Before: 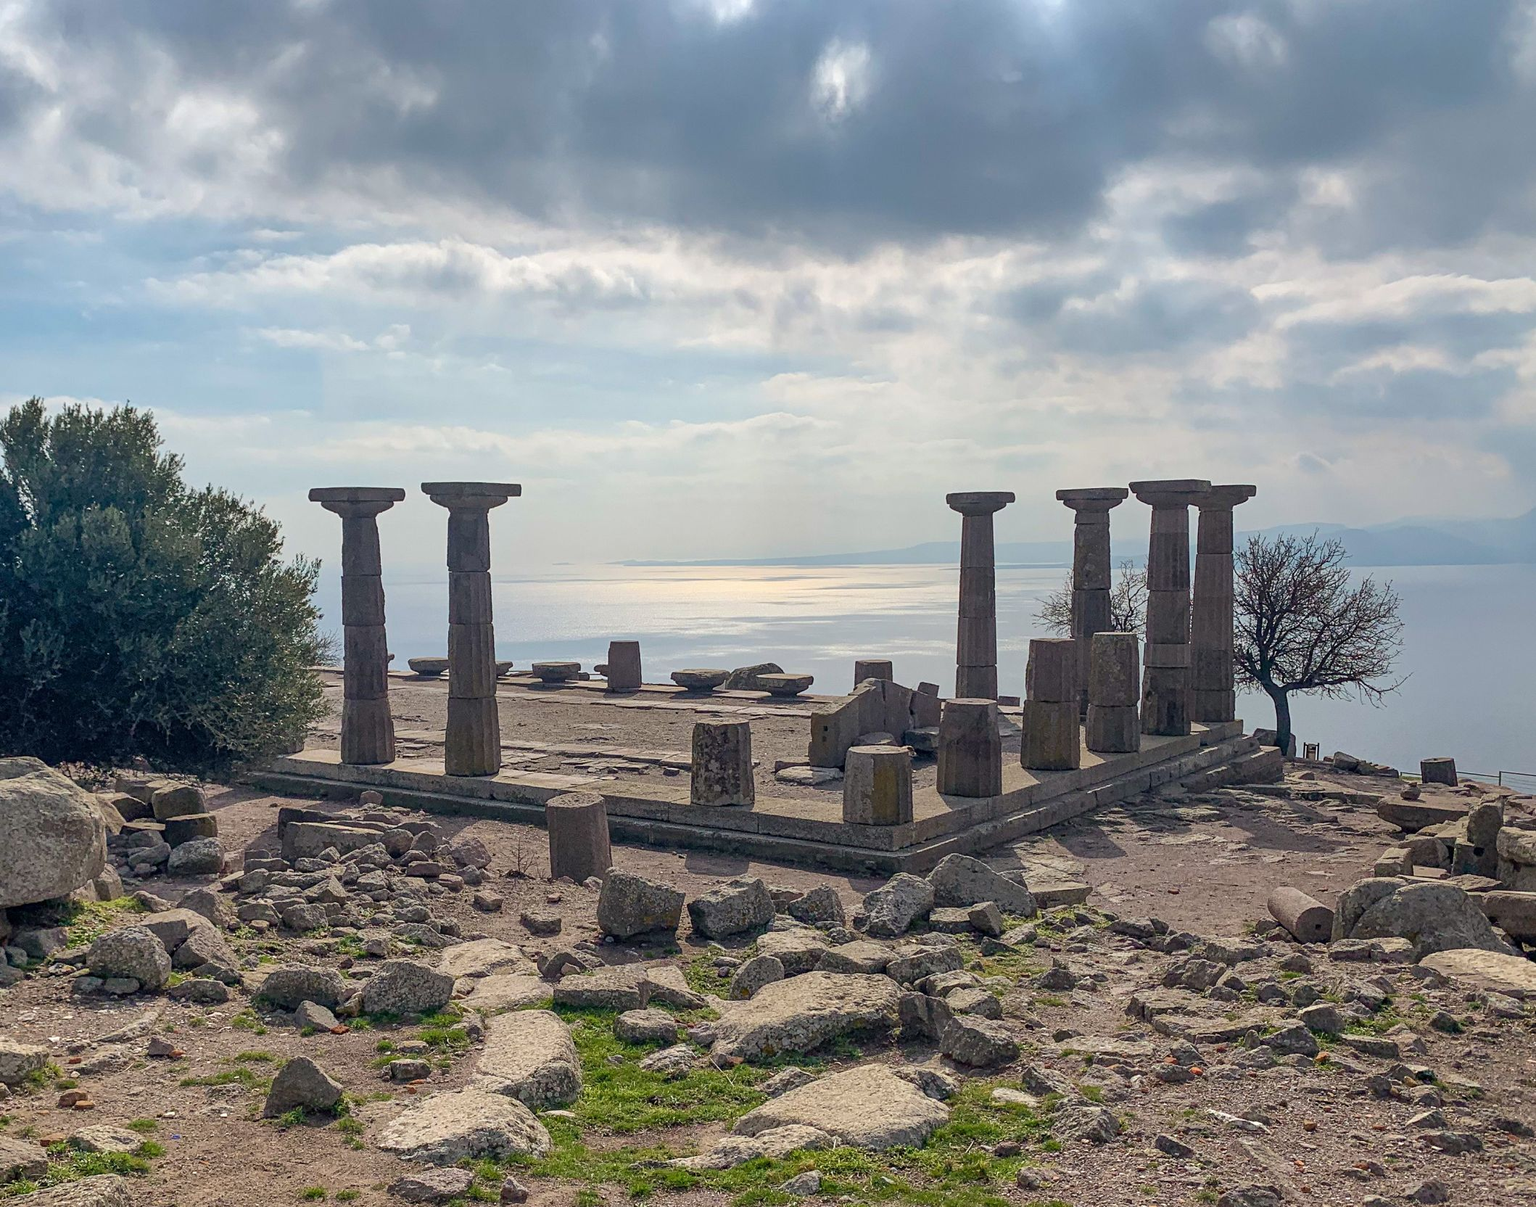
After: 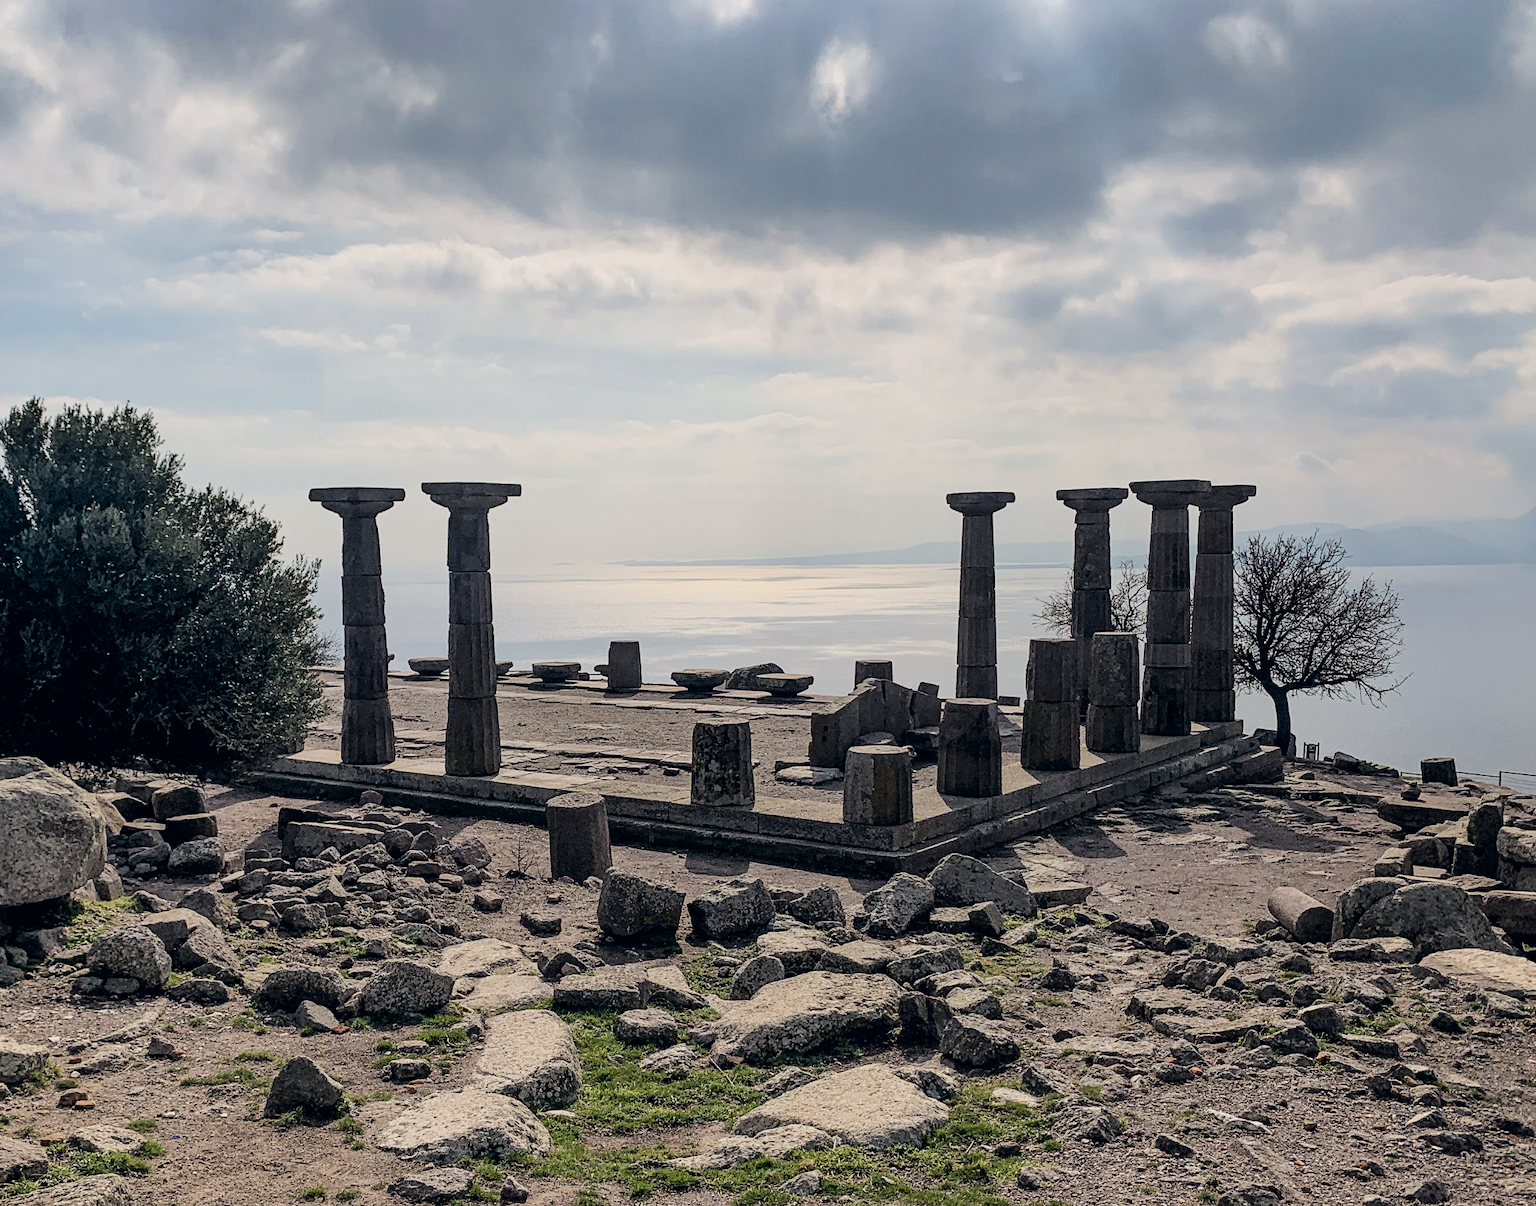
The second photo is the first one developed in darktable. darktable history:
color correction: highlights a* 2.75, highlights b* 5, shadows a* -2.04, shadows b* -4.84, saturation 0.8
filmic rgb: black relative exposure -5 EV, hardness 2.88, contrast 1.4, highlights saturation mix -30%
